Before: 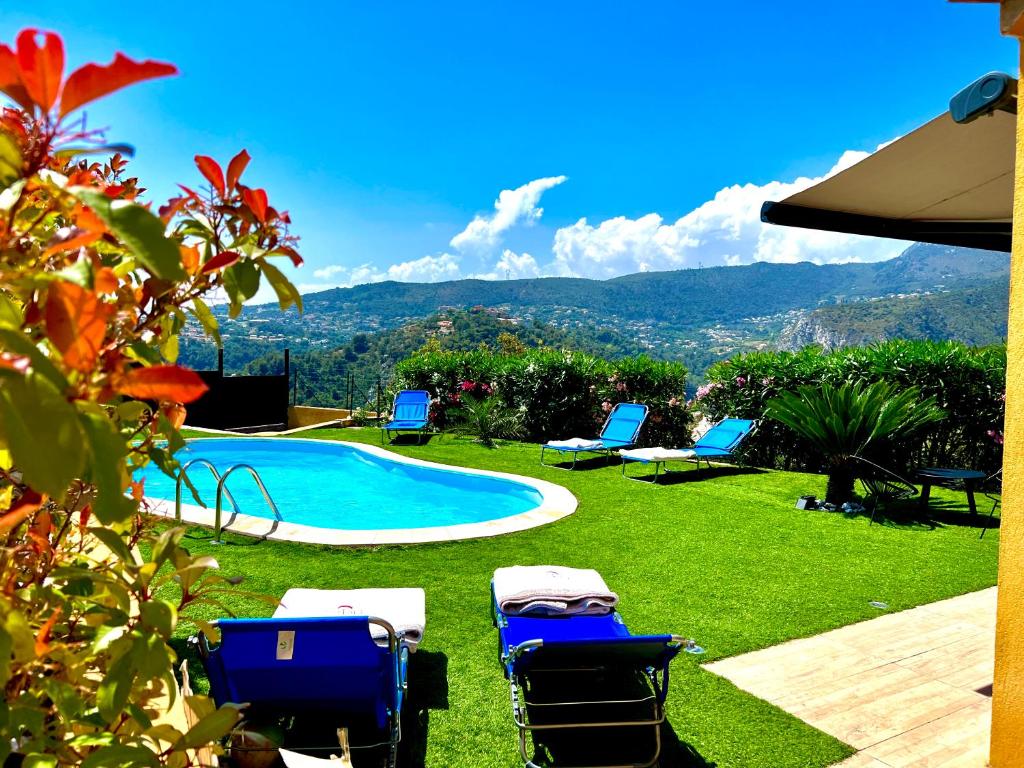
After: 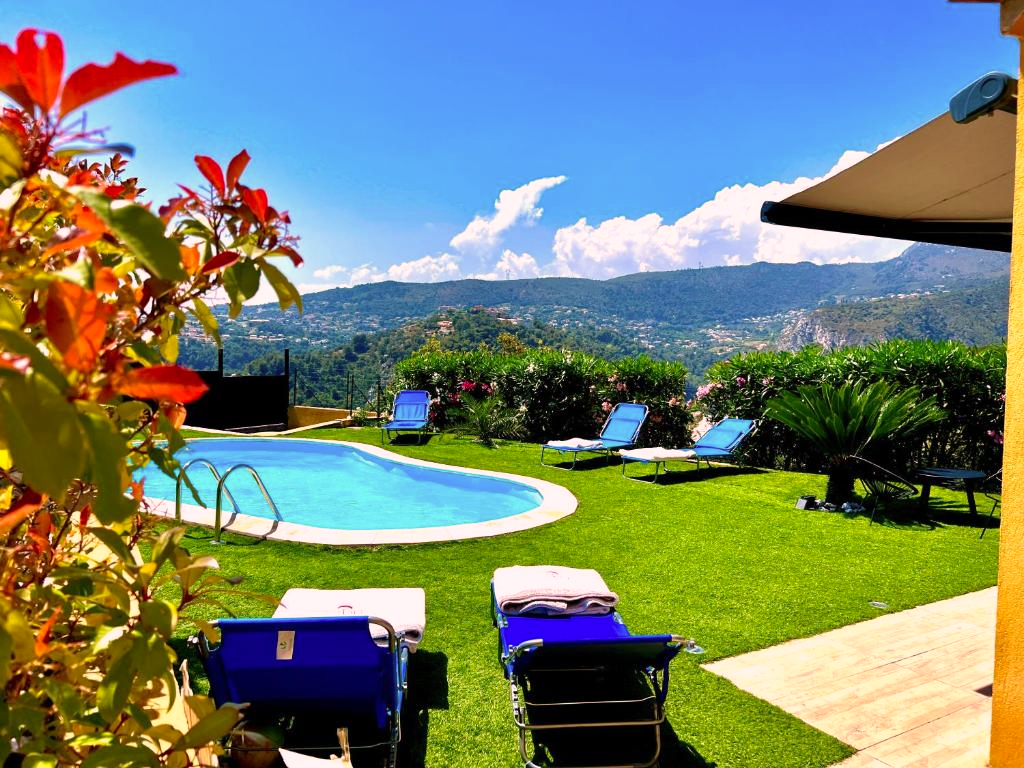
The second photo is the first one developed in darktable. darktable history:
color correction: highlights a* 14.6, highlights b* 4.67
